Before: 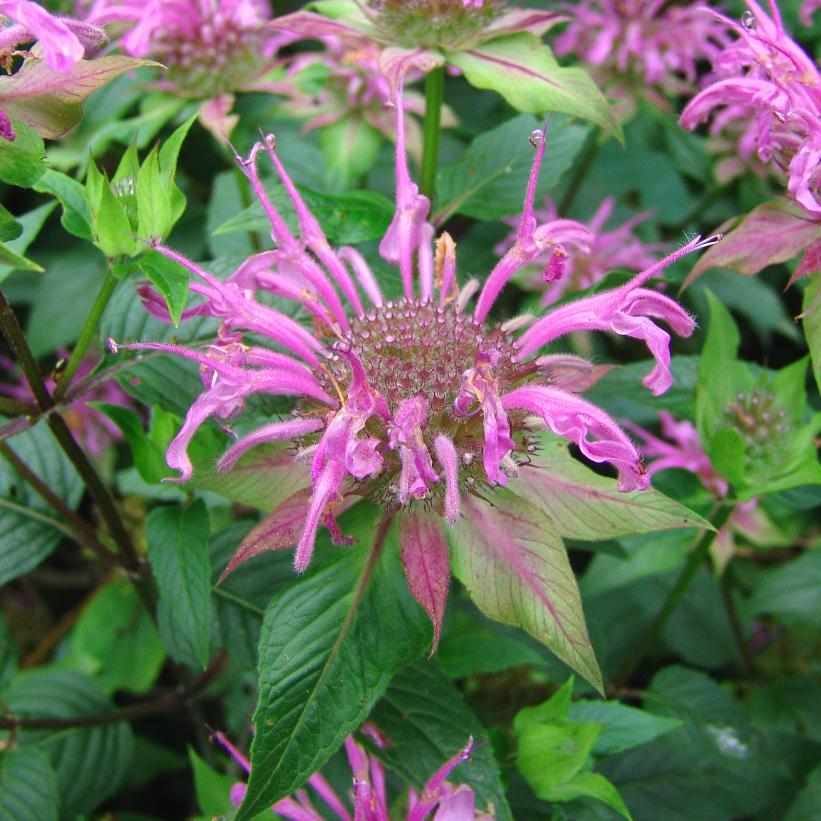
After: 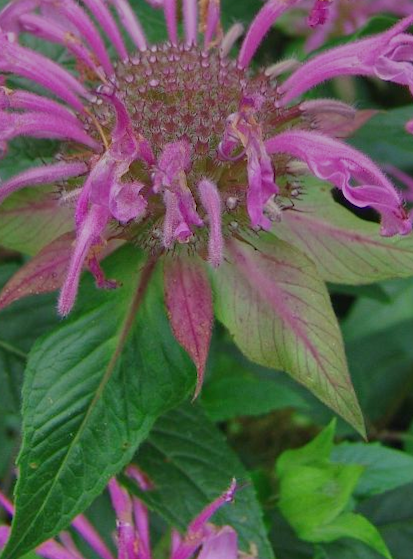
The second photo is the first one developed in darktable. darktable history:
tone equalizer: -8 EV 0.25 EV, -7 EV 0.417 EV, -6 EV 0.417 EV, -5 EV 0.25 EV, -3 EV -0.25 EV, -2 EV -0.417 EV, -1 EV -0.417 EV, +0 EV -0.25 EV, edges refinement/feathering 500, mask exposure compensation -1.57 EV, preserve details guided filter
rotate and perspective: rotation 0.174°, lens shift (vertical) 0.013, lens shift (horizontal) 0.019, shear 0.001, automatic cropping original format, crop left 0.007, crop right 0.991, crop top 0.016, crop bottom 0.997
crop and rotate: left 29.237%, top 31.152%, right 19.807%
graduated density: rotation -0.352°, offset 57.64
